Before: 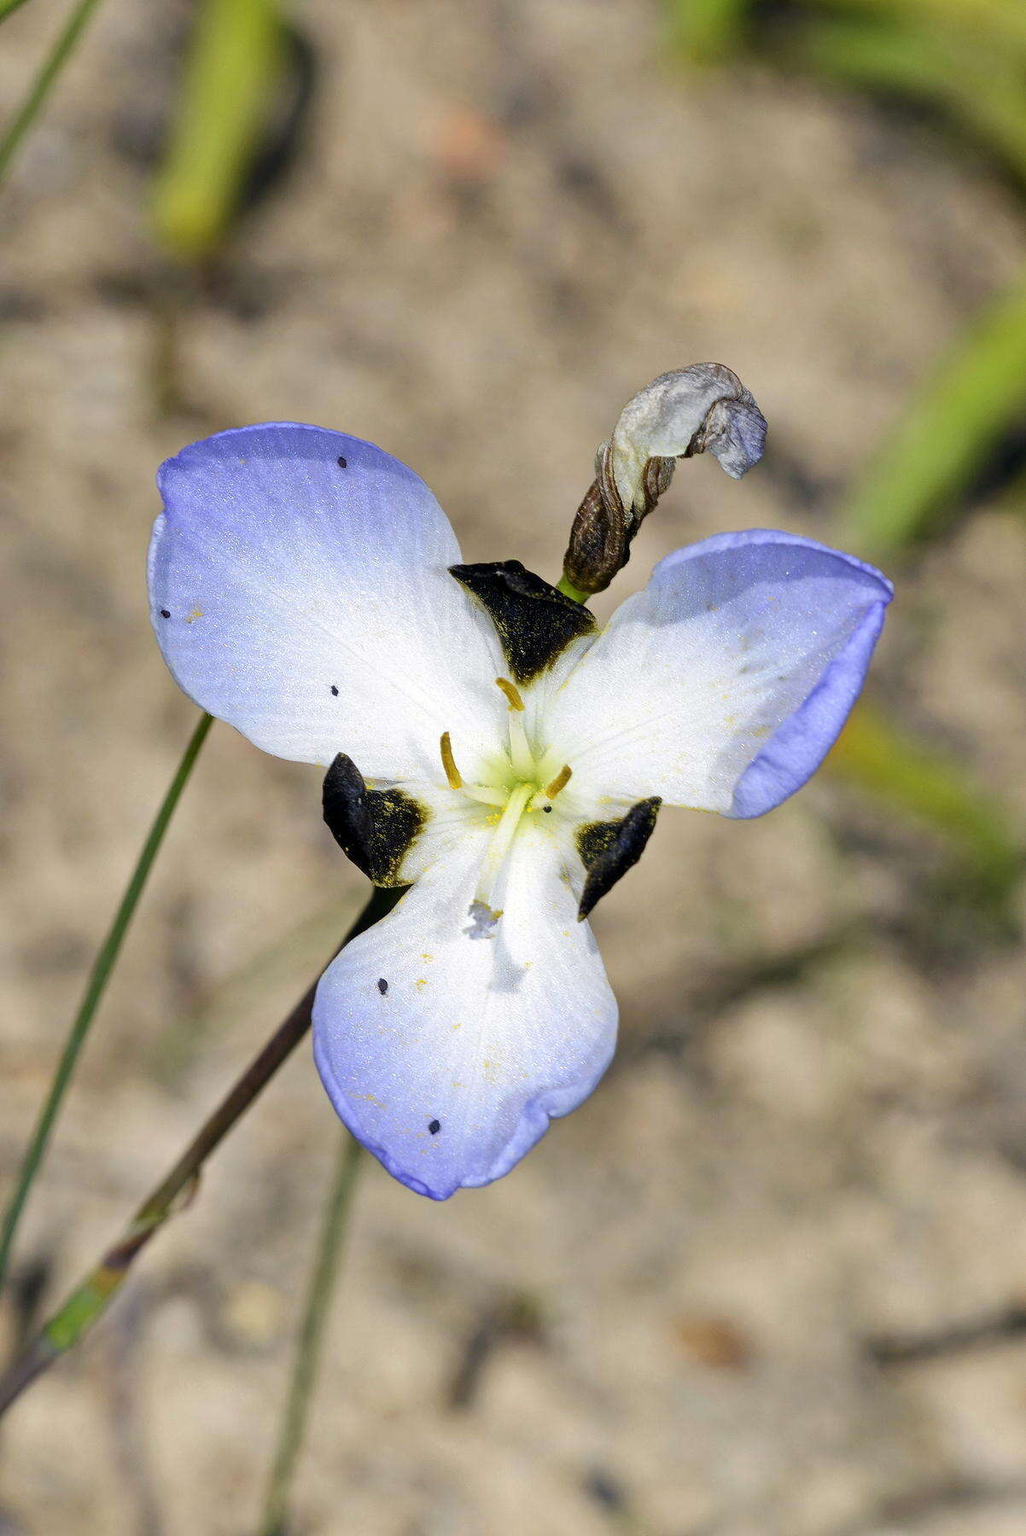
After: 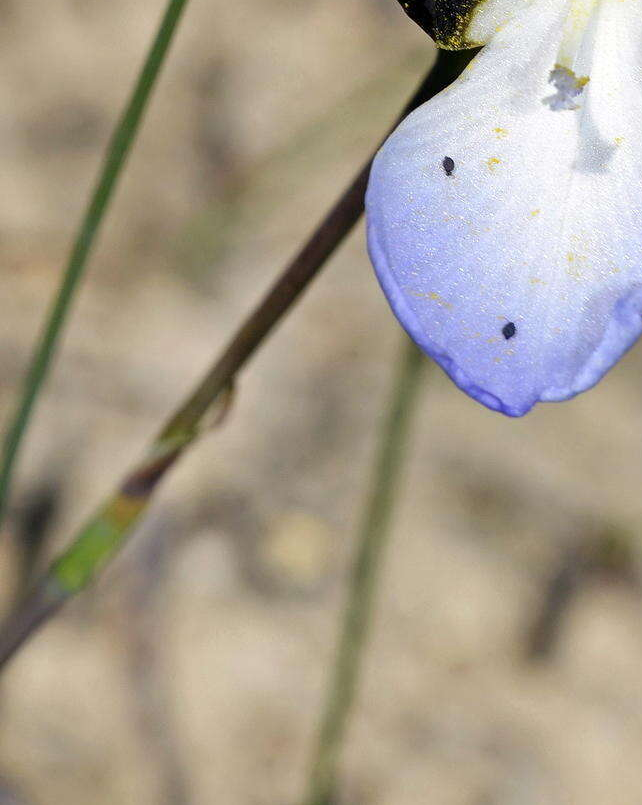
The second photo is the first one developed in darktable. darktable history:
crop and rotate: top 55.021%, right 46.584%, bottom 0.232%
